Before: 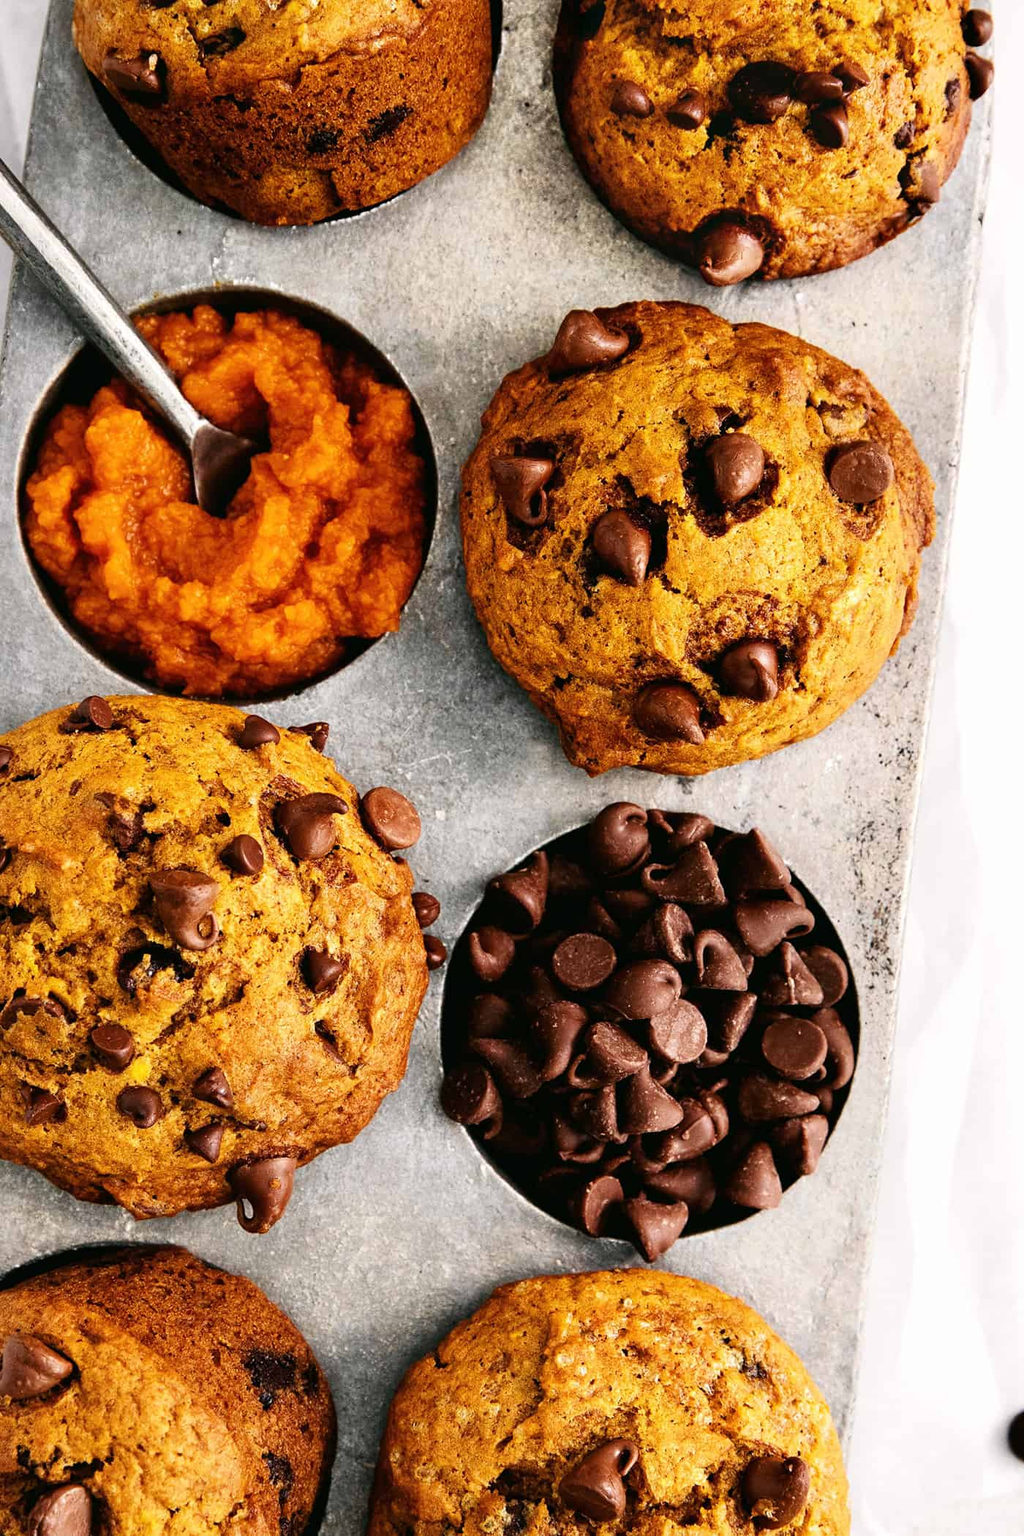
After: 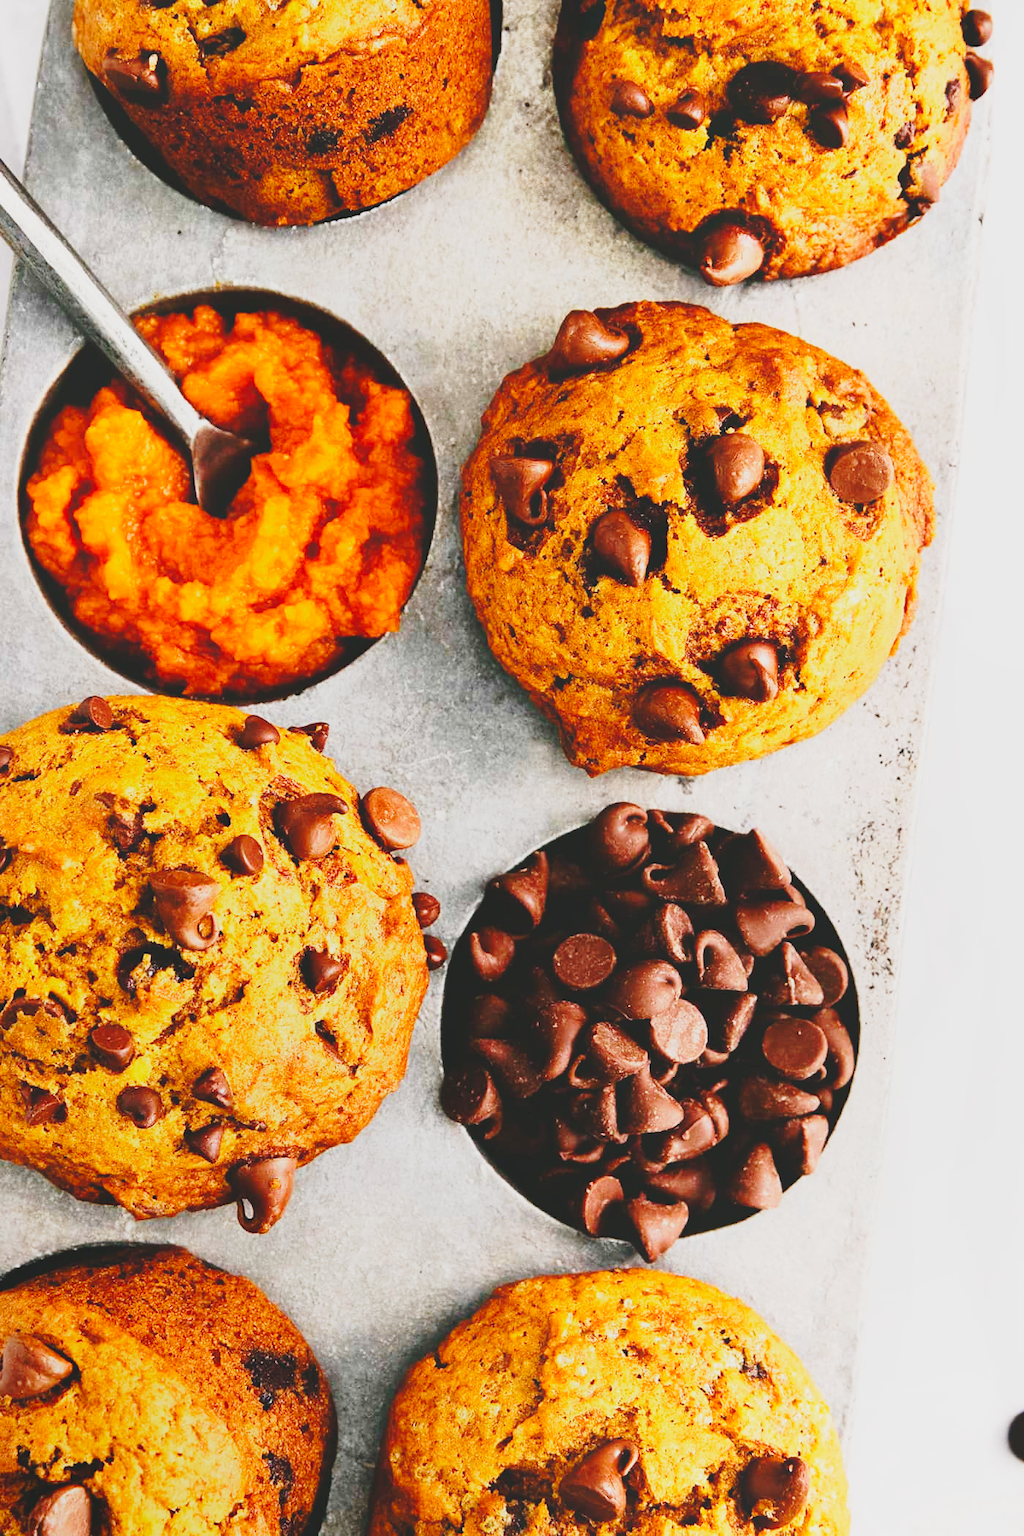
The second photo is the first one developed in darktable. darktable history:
local contrast: detail 71%
base curve: curves: ch0 [(0, 0) (0.028, 0.03) (0.121, 0.232) (0.46, 0.748) (0.859, 0.968) (1, 1)], preserve colors none
